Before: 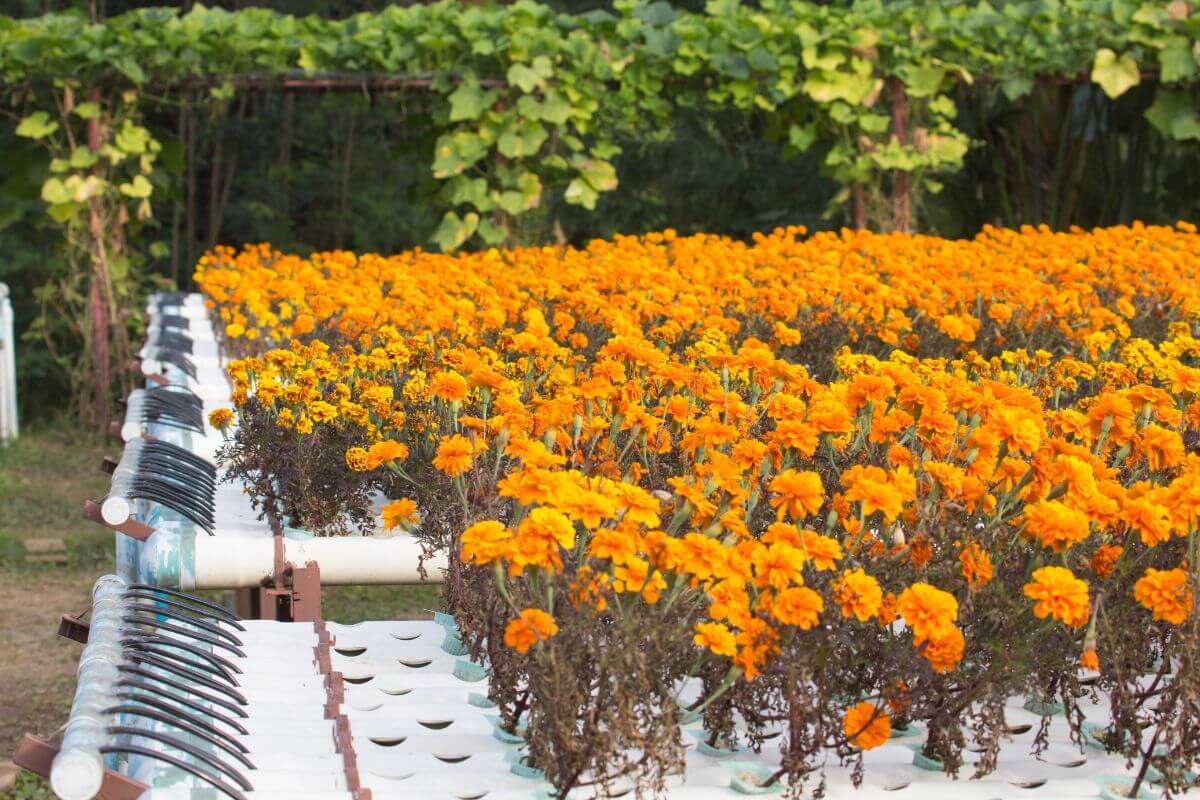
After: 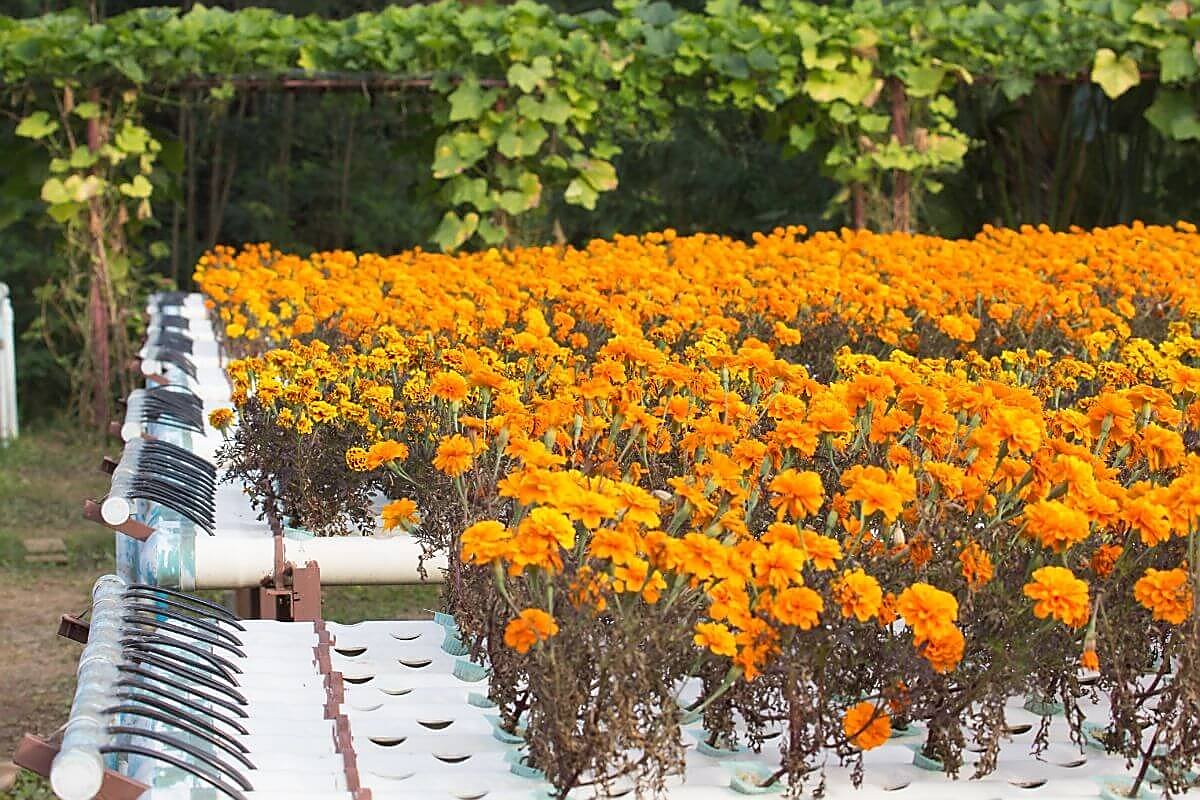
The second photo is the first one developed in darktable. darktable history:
sharpen: radius 1.371, amount 1.241, threshold 0.756
